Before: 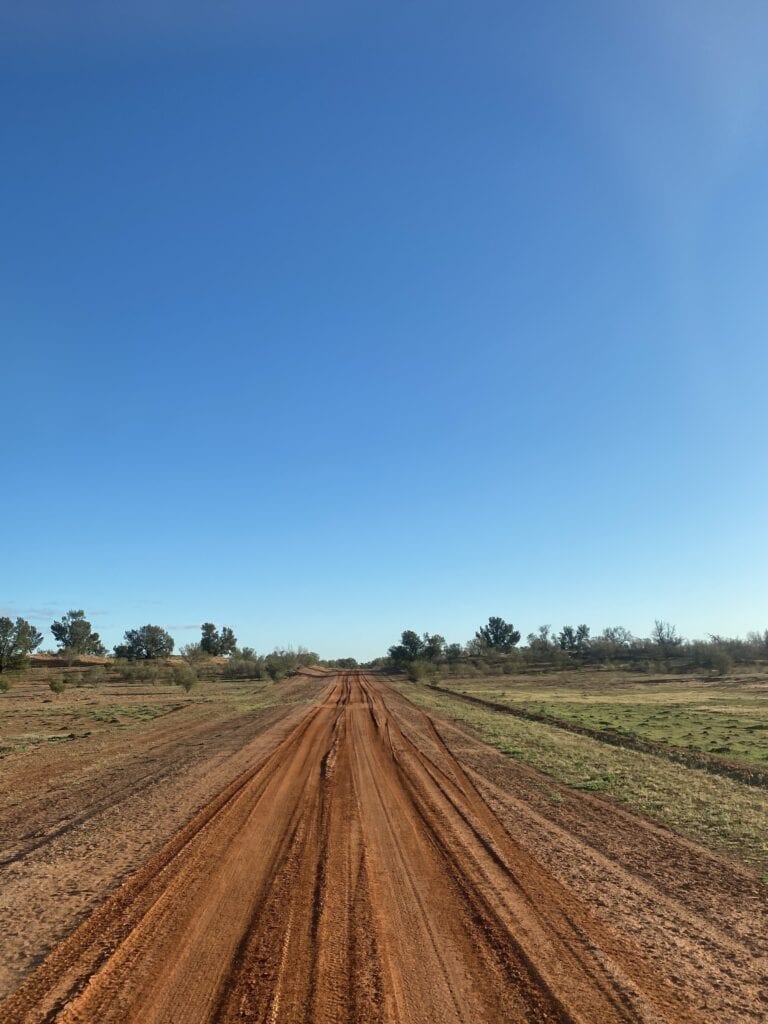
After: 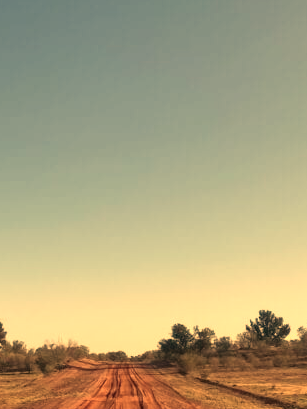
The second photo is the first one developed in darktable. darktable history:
shadows and highlights: shadows 0, highlights 40
white balance: red 1.467, blue 0.684
crop: left 30%, top 30%, right 30%, bottom 30%
color balance rgb: shadows lift › chroma 2%, shadows lift › hue 263°, highlights gain › chroma 8%, highlights gain › hue 84°, linear chroma grading › global chroma -15%, saturation formula JzAzBz (2021)
